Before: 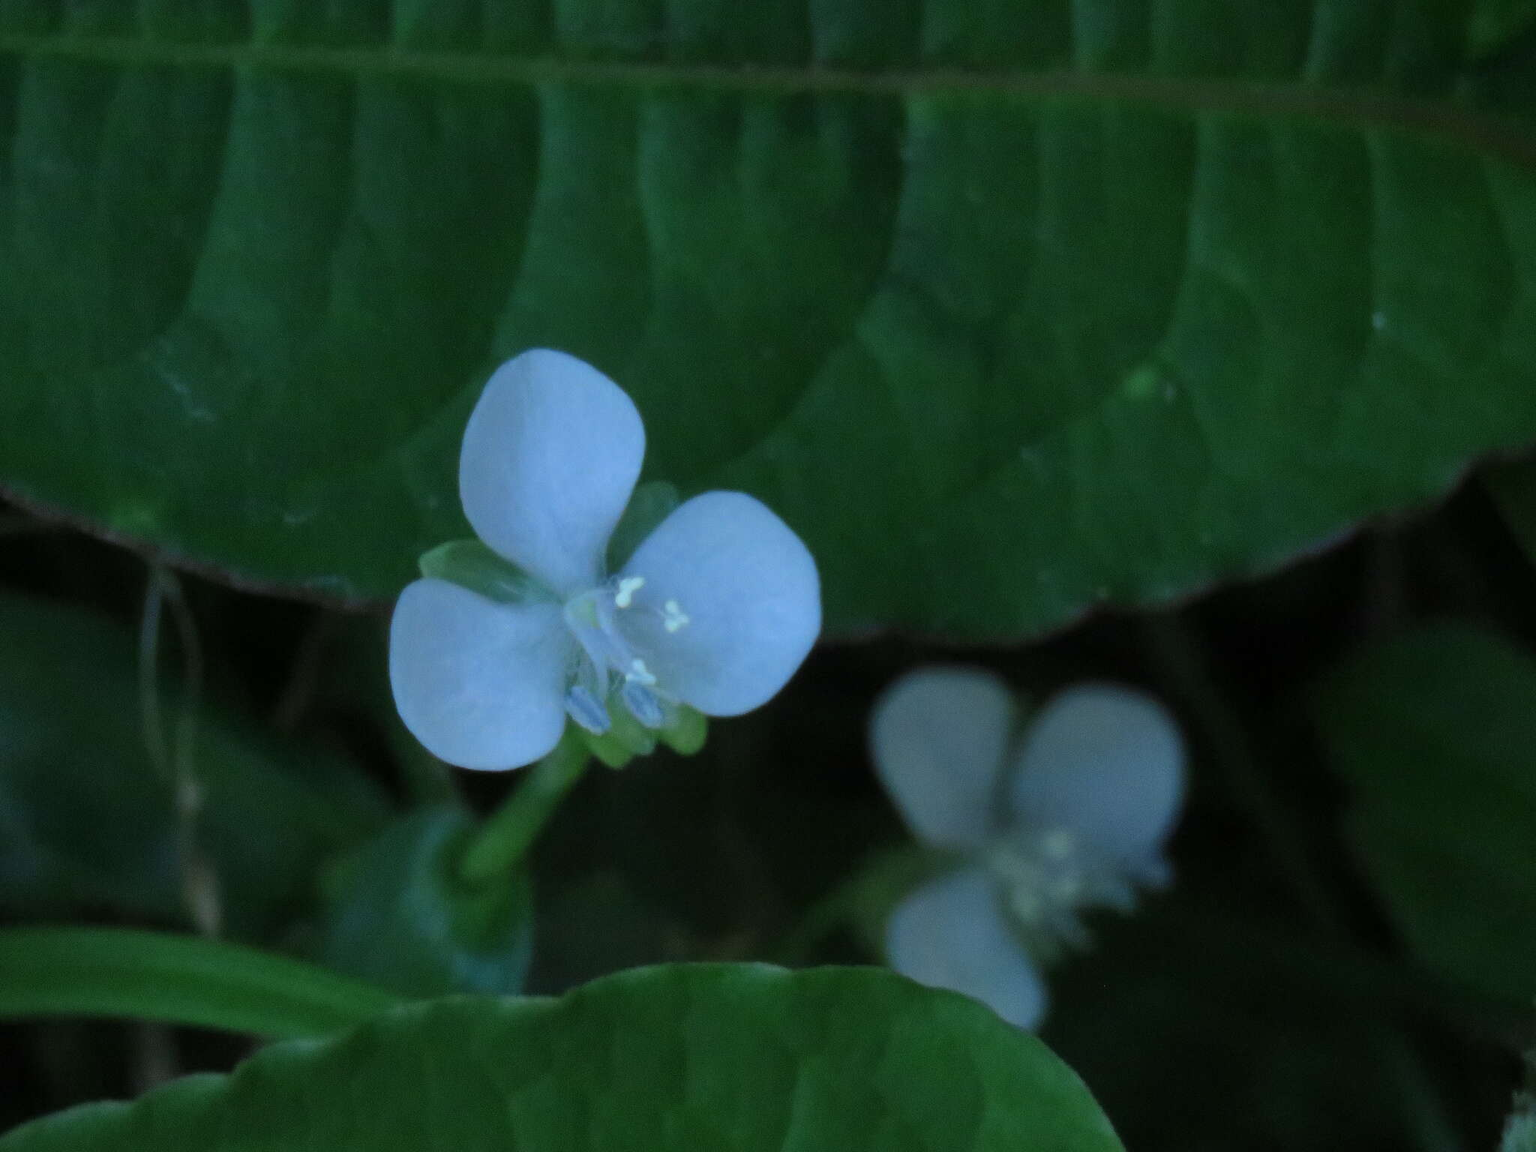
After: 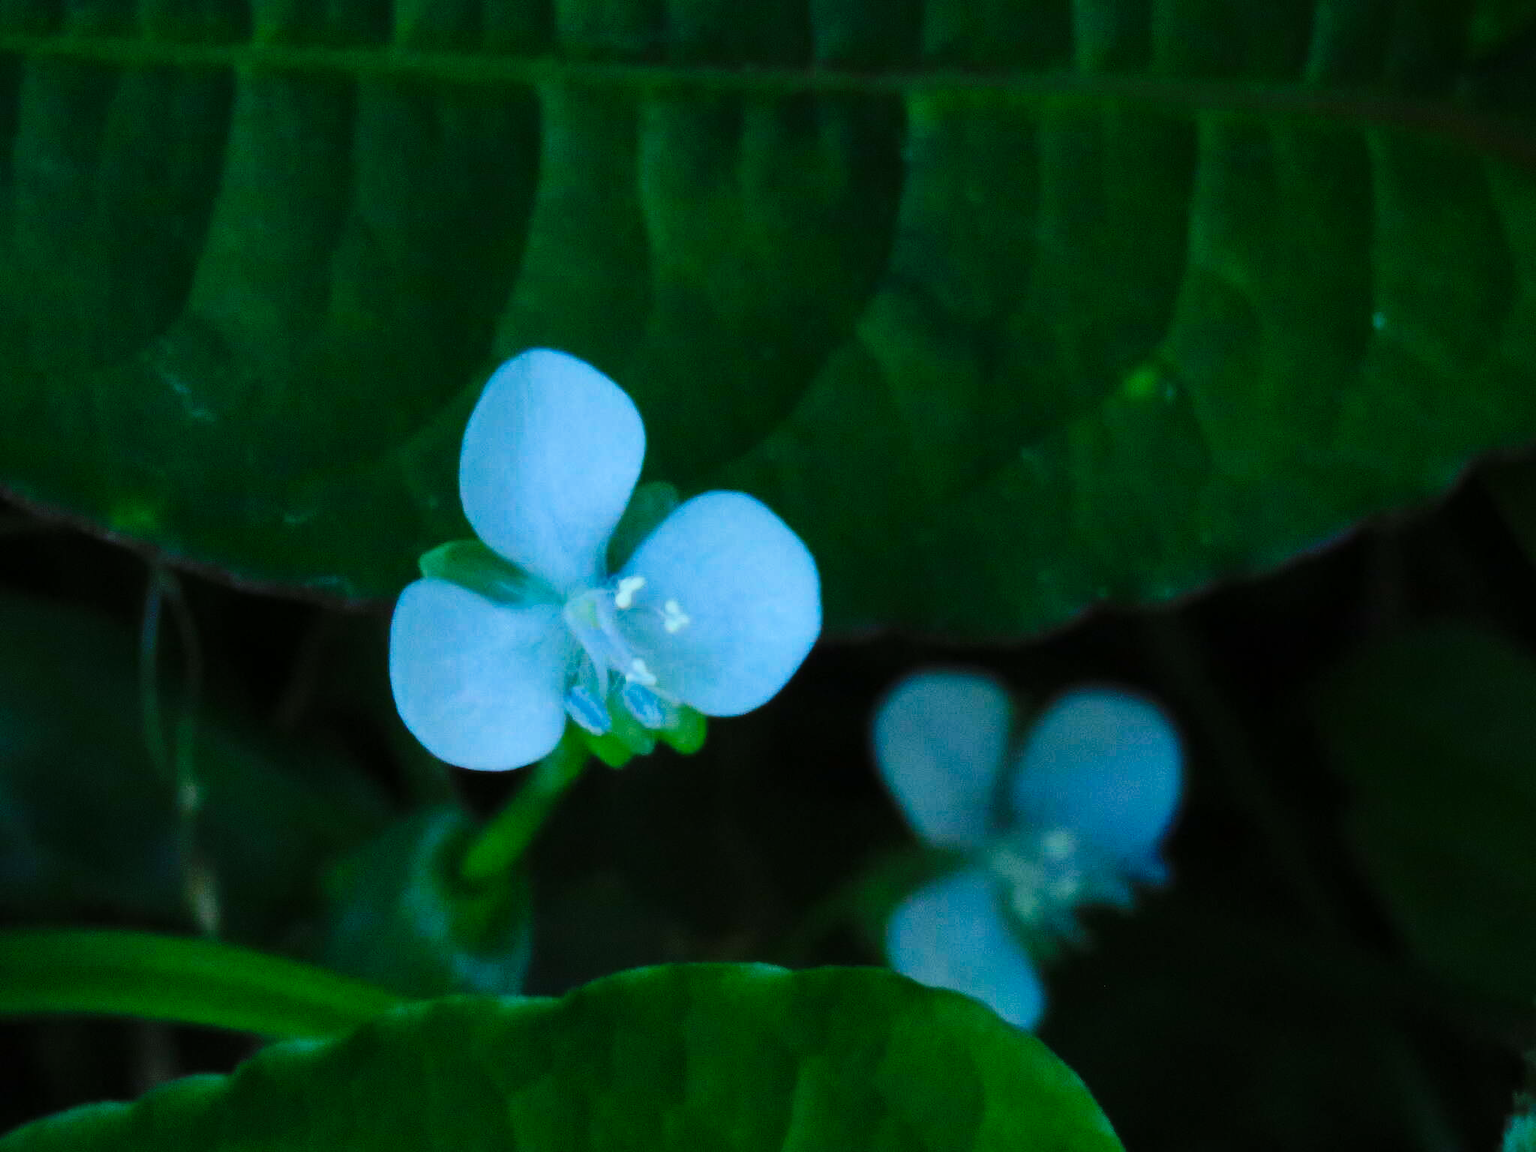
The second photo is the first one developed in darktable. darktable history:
tone equalizer: on, module defaults
color balance rgb: perceptual saturation grading › global saturation 30%, global vibrance 20%
base curve: curves: ch0 [(0, 0) (0.036, 0.025) (0.121, 0.166) (0.206, 0.329) (0.605, 0.79) (1, 1)], preserve colors none
